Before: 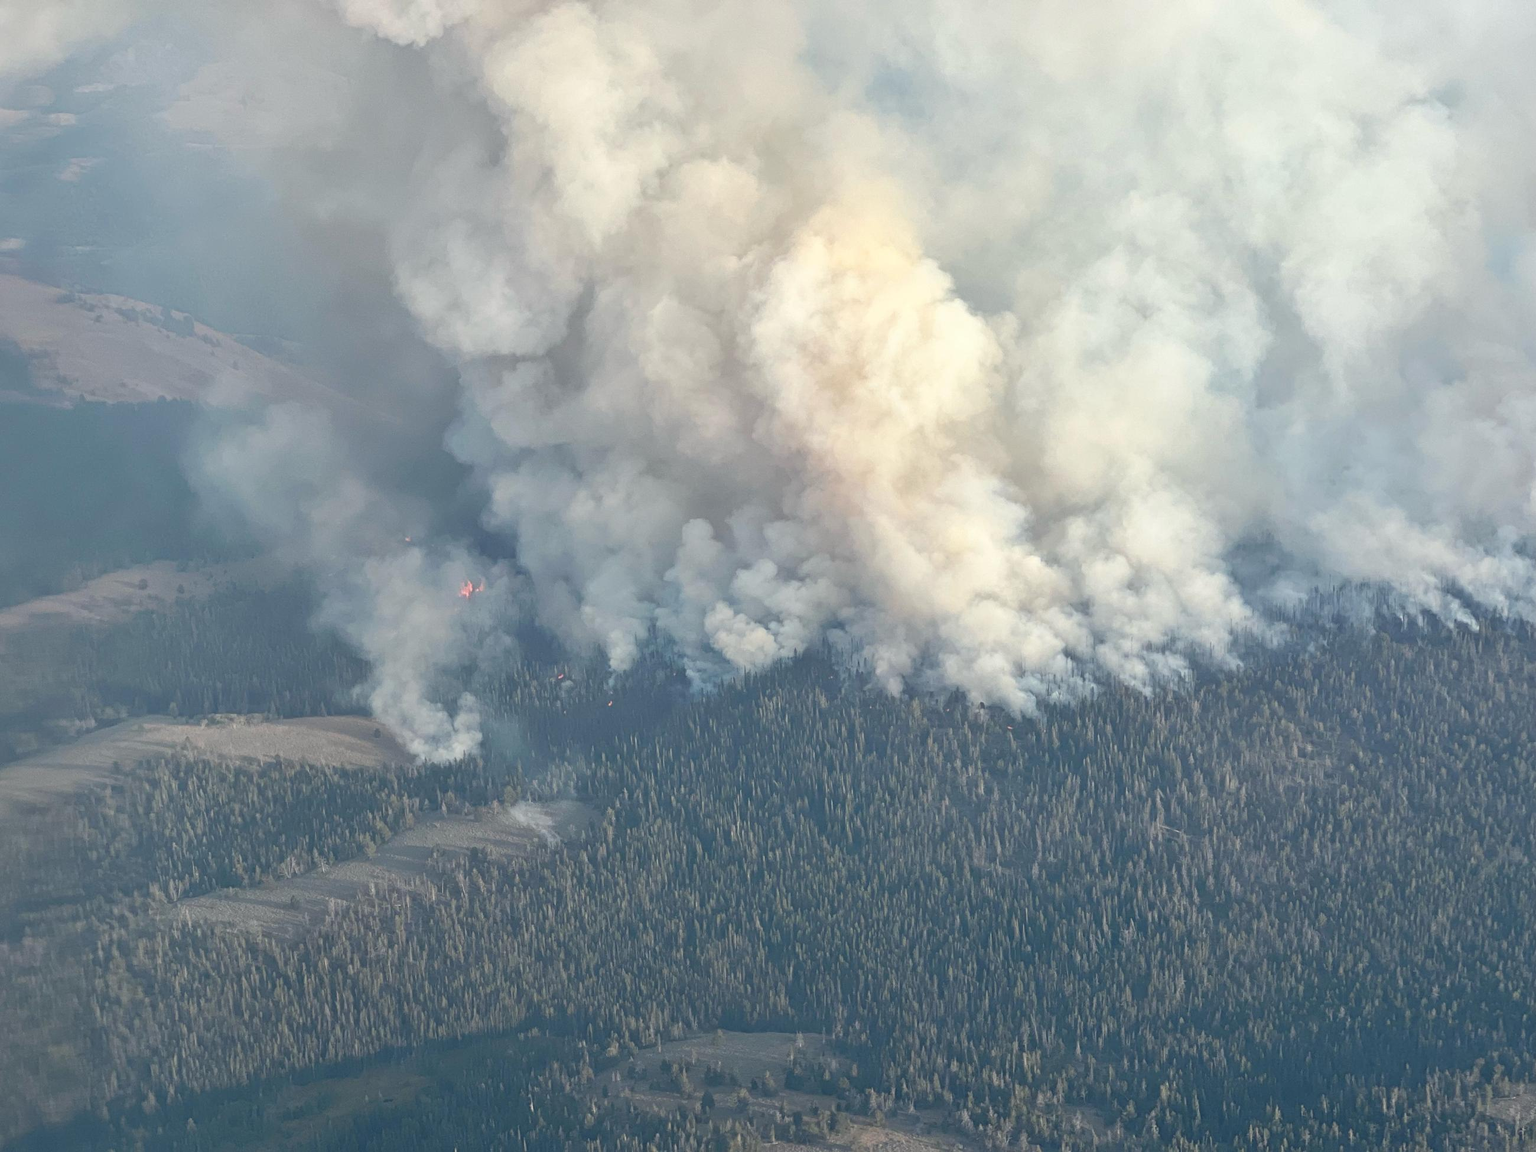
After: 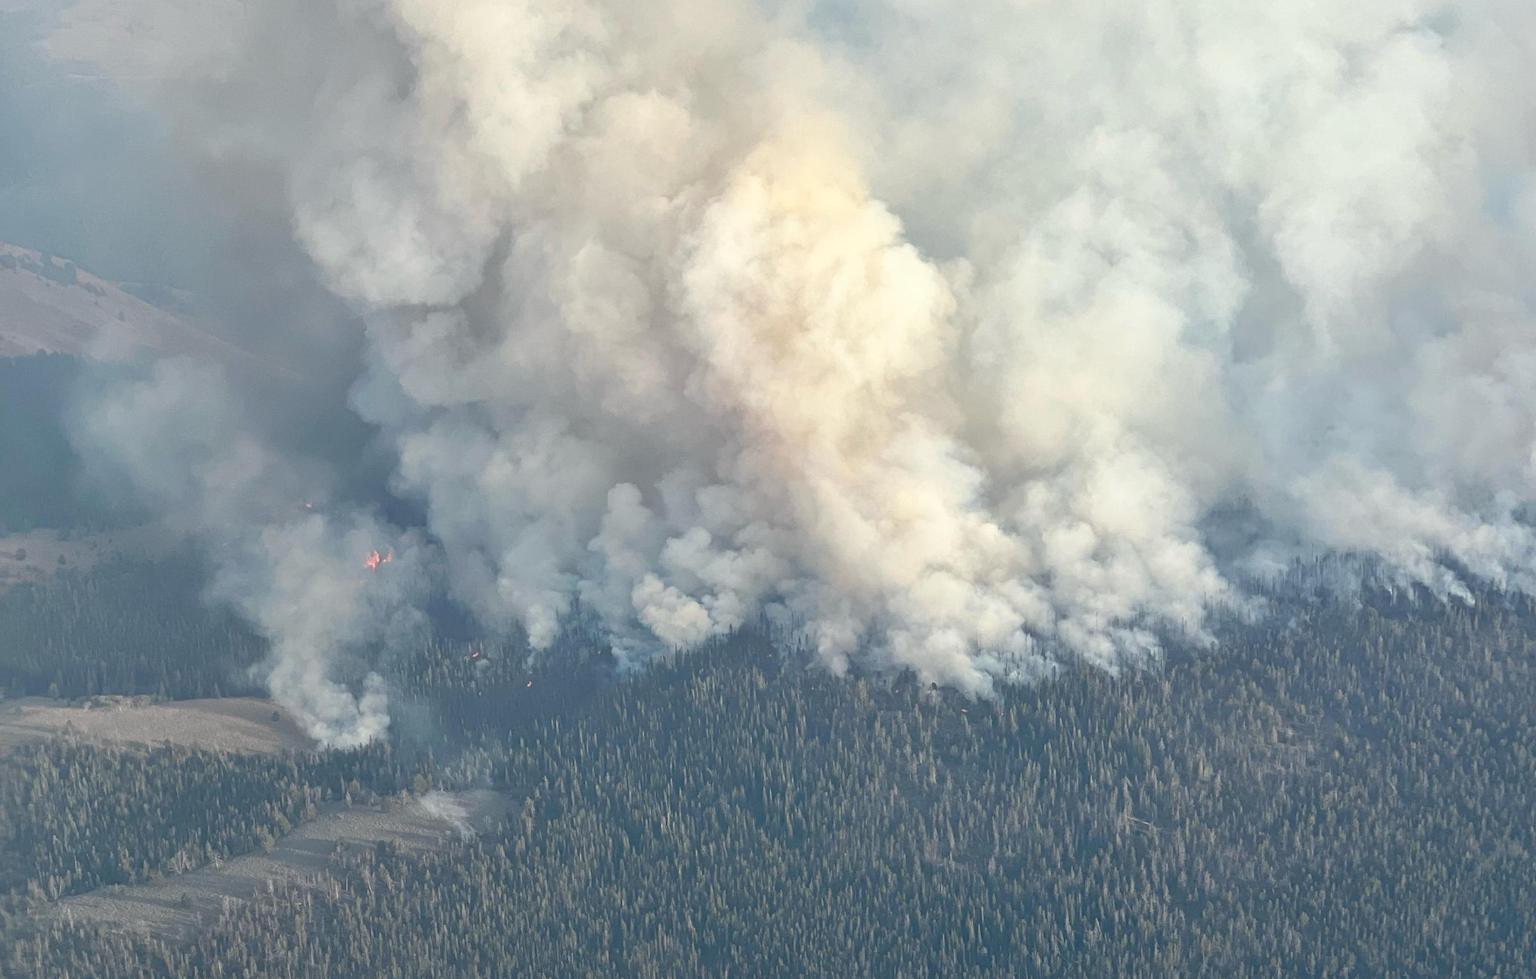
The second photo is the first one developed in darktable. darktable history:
crop: left 8.102%, top 6.527%, bottom 15.352%
